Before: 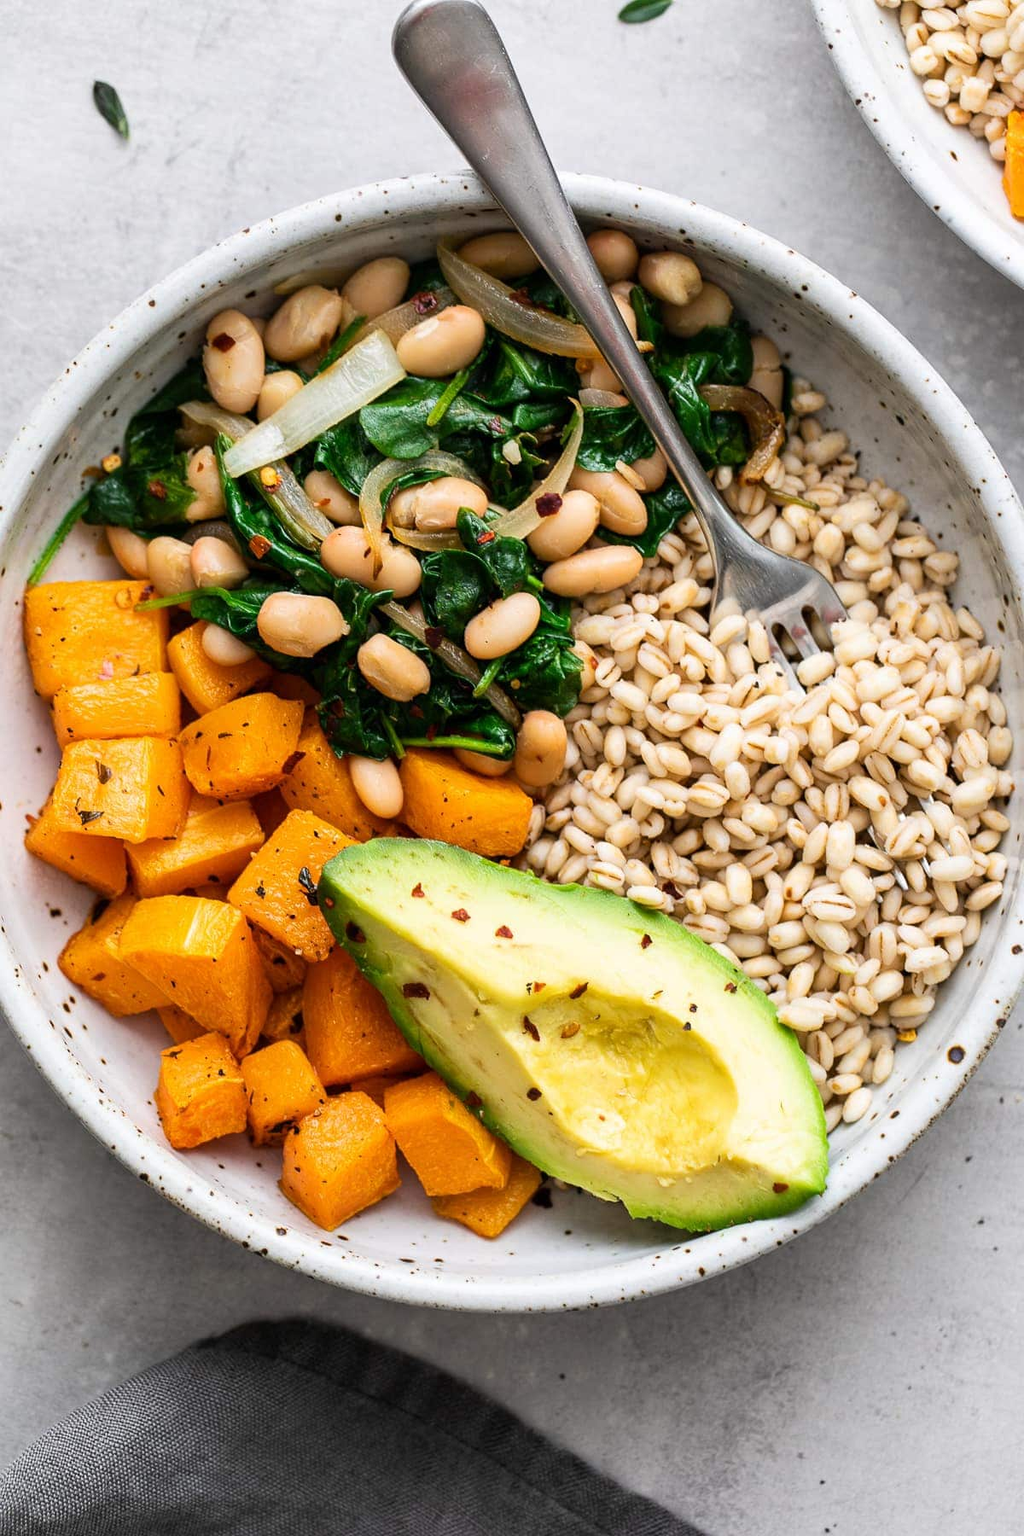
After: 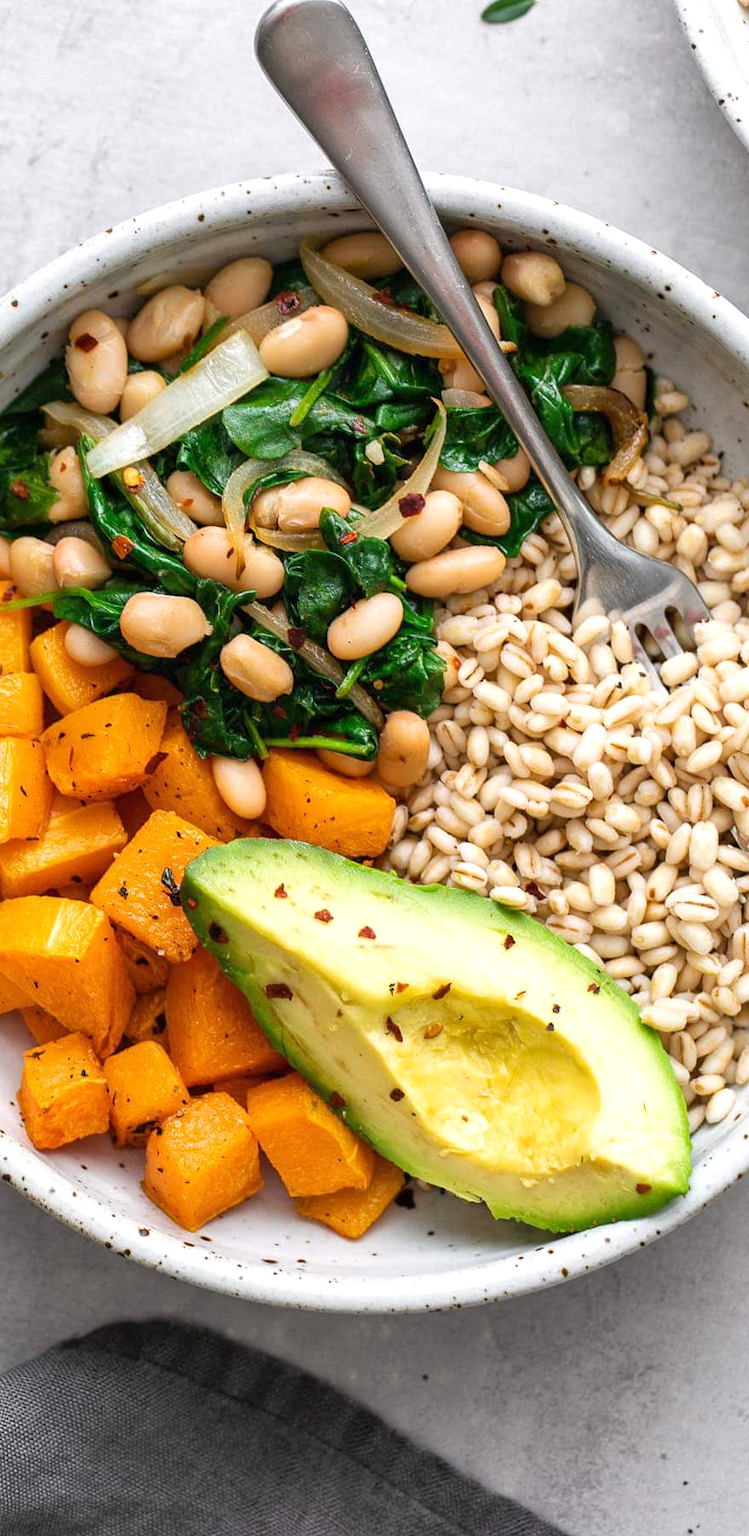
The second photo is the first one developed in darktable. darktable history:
exposure: black level correction 0, exposure 0.5 EV, compensate highlight preservation false
crop: left 13.443%, right 13.31%
rgb levels: preserve colors max RGB
tone equalizer: -8 EV 0.25 EV, -7 EV 0.417 EV, -6 EV 0.417 EV, -5 EV 0.25 EV, -3 EV -0.25 EV, -2 EV -0.417 EV, -1 EV -0.417 EV, +0 EV -0.25 EV, edges refinement/feathering 500, mask exposure compensation -1.57 EV, preserve details guided filter
